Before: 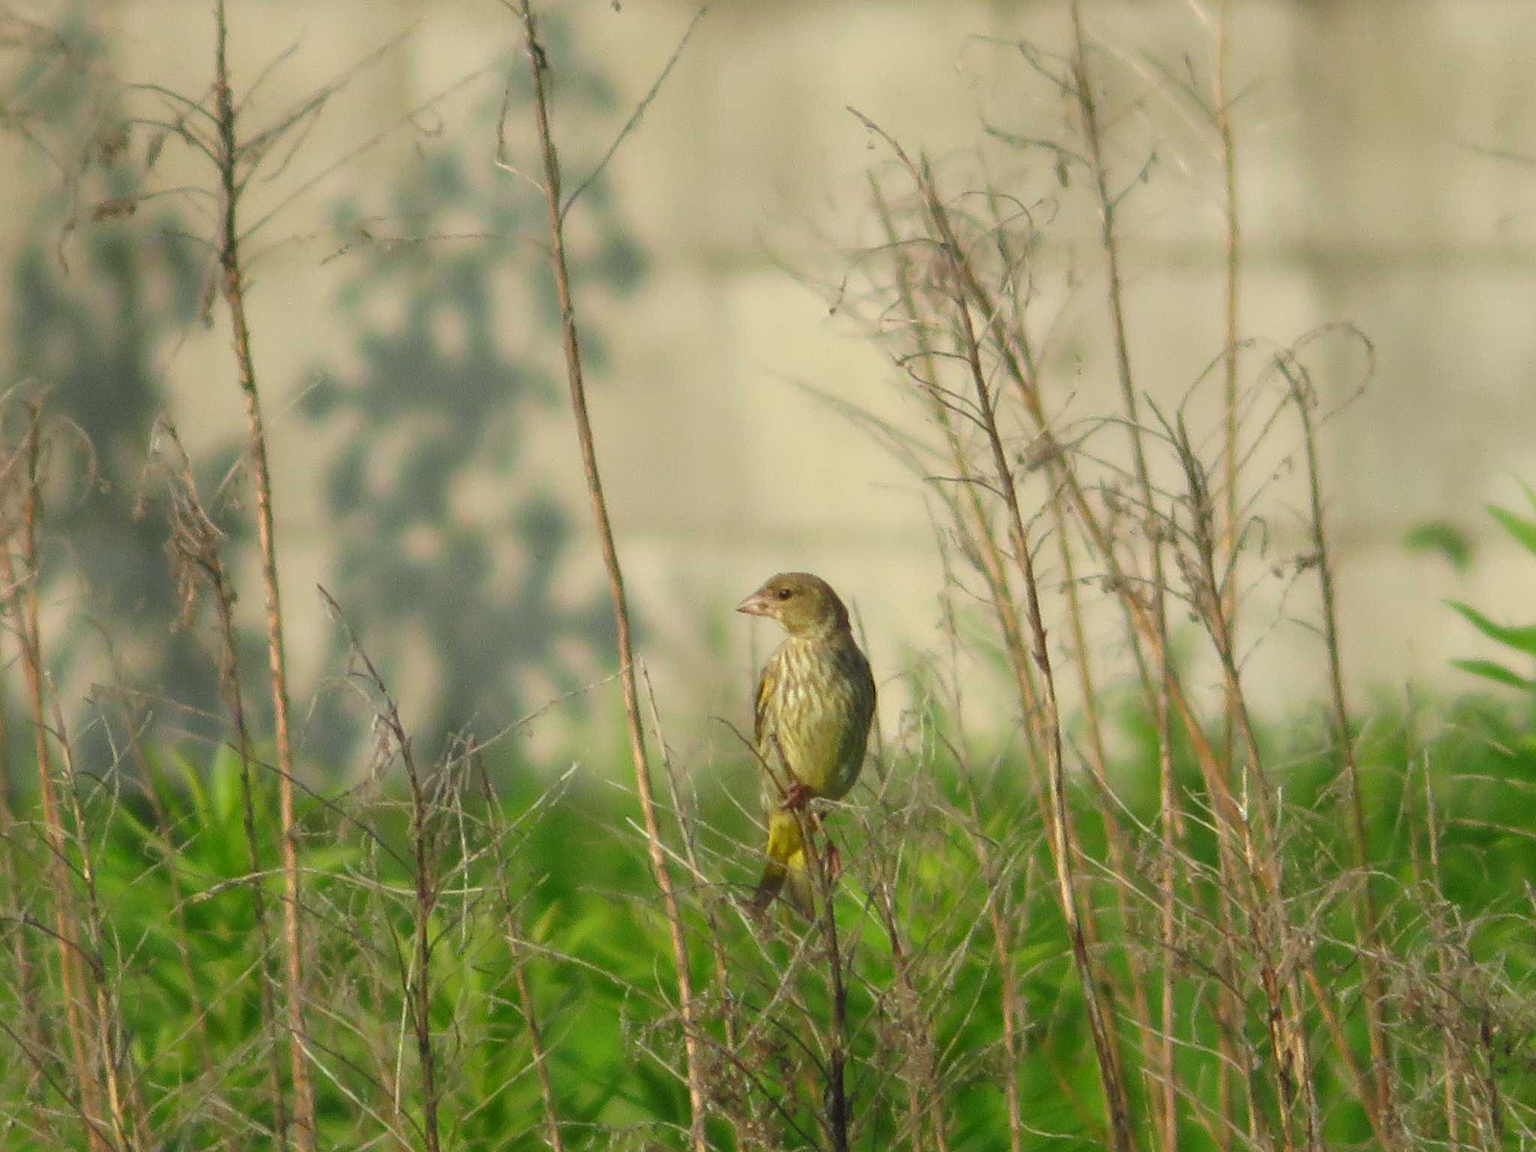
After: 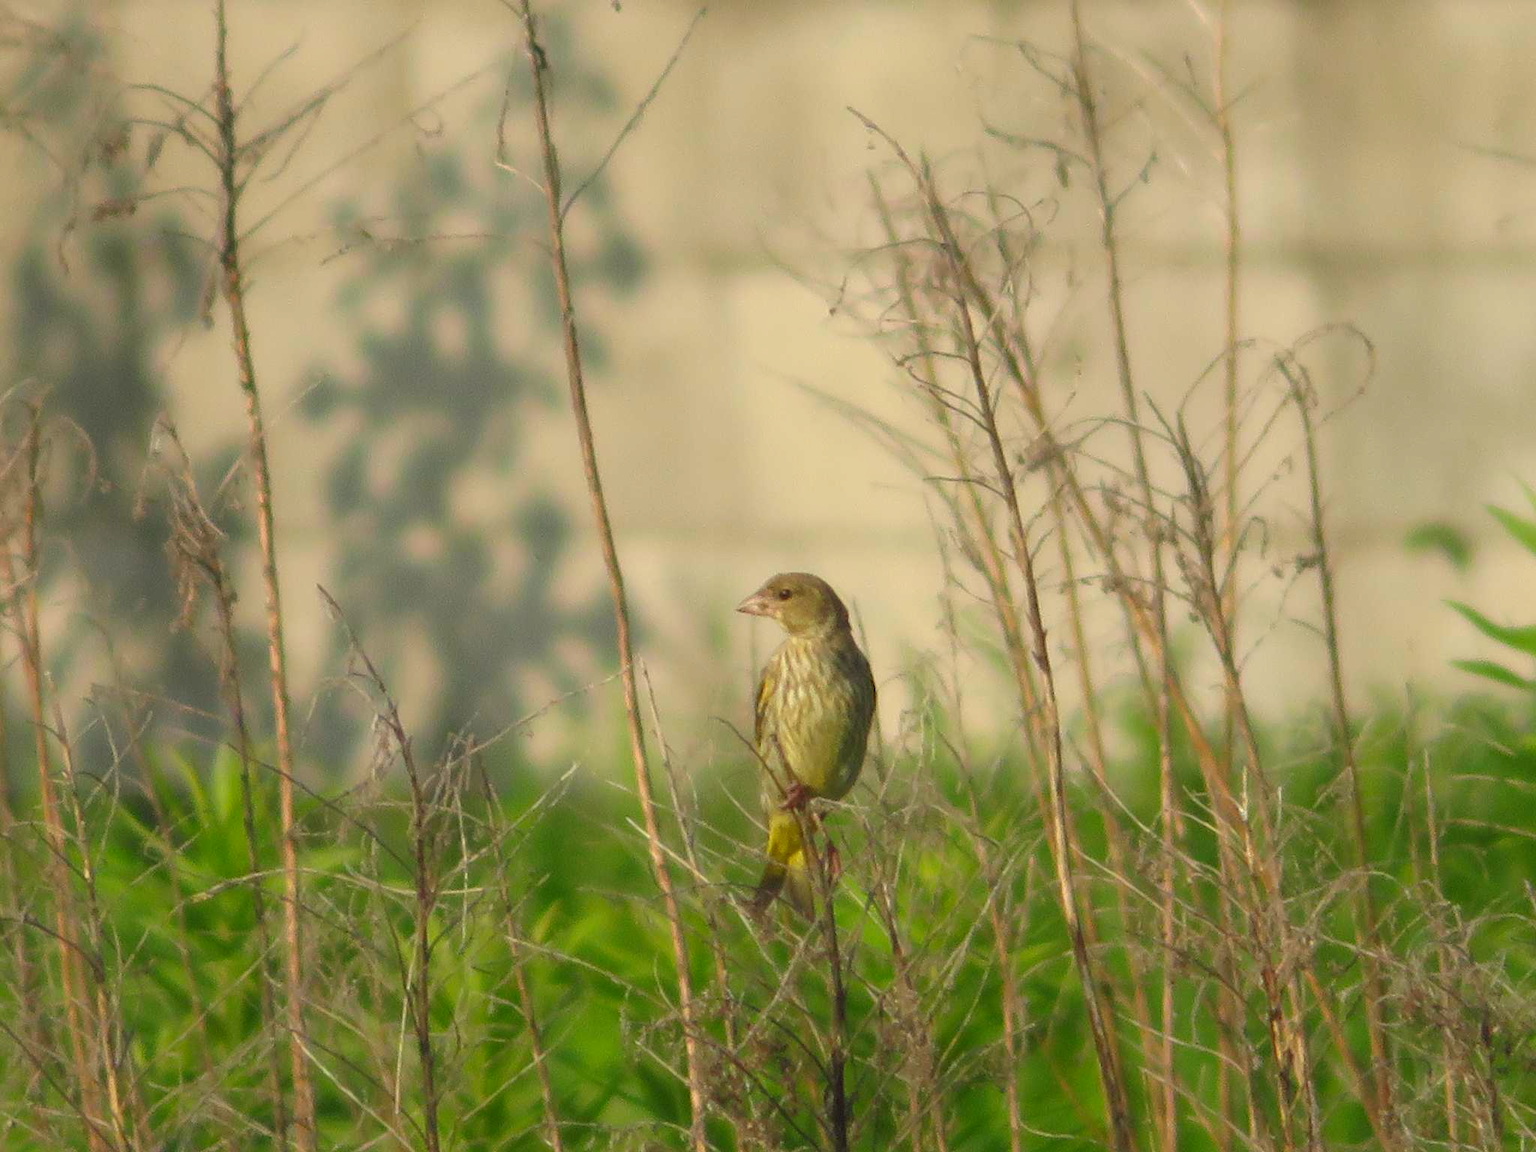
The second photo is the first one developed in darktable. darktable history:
color correction: highlights a* 3.89, highlights b* 5.12
contrast equalizer: y [[0.5, 0.504, 0.515, 0.527, 0.535, 0.534], [0.5 ×6], [0.491, 0.387, 0.179, 0.068, 0.068, 0.068], [0 ×5, 0.023], [0 ×6]], mix -0.982
